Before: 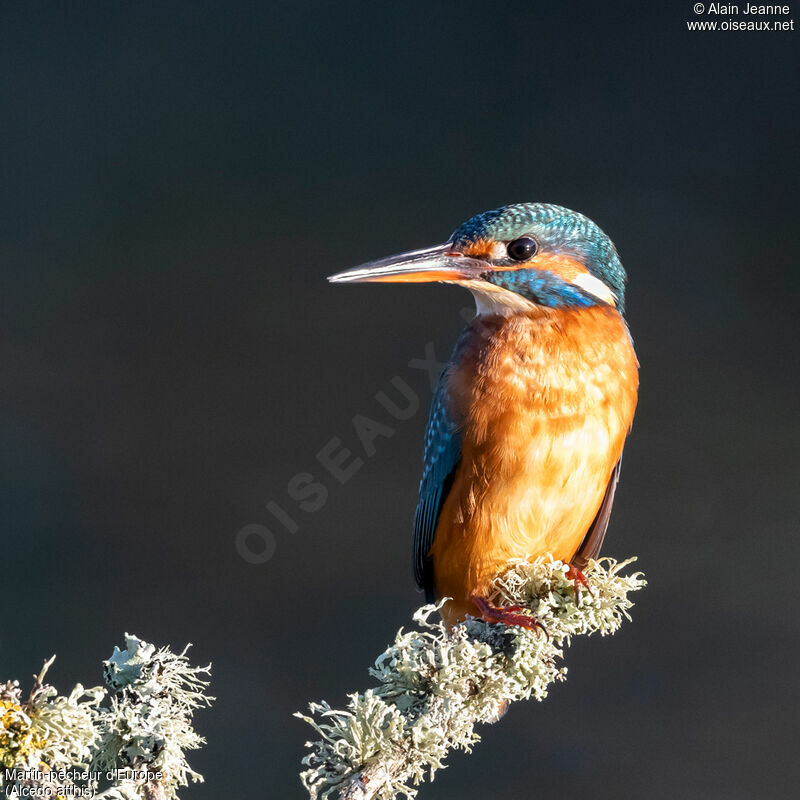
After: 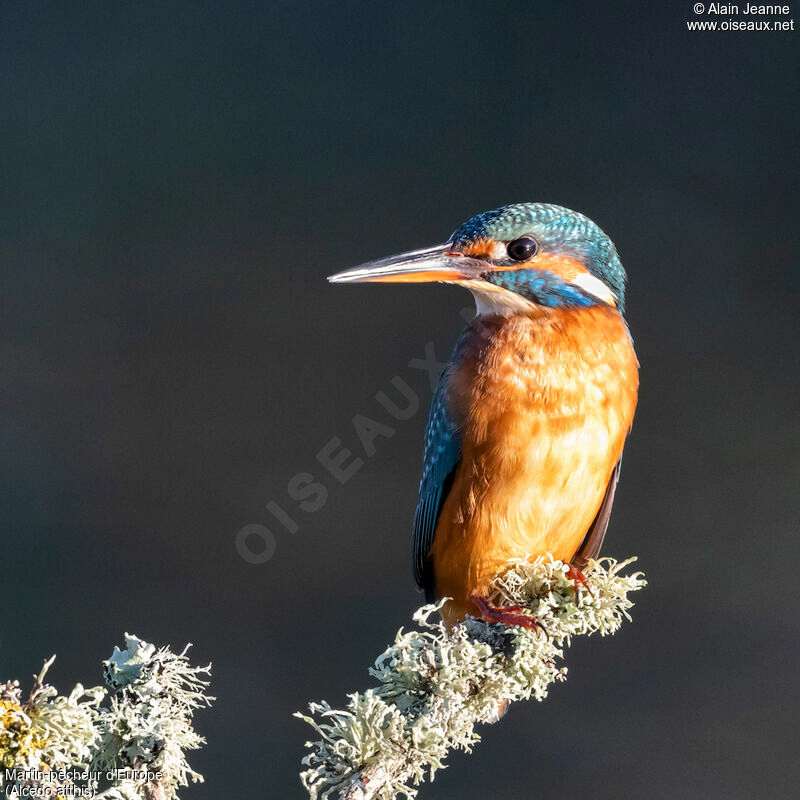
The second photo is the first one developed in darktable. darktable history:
shadows and highlights: shadows 35.51, highlights -35, soften with gaussian
